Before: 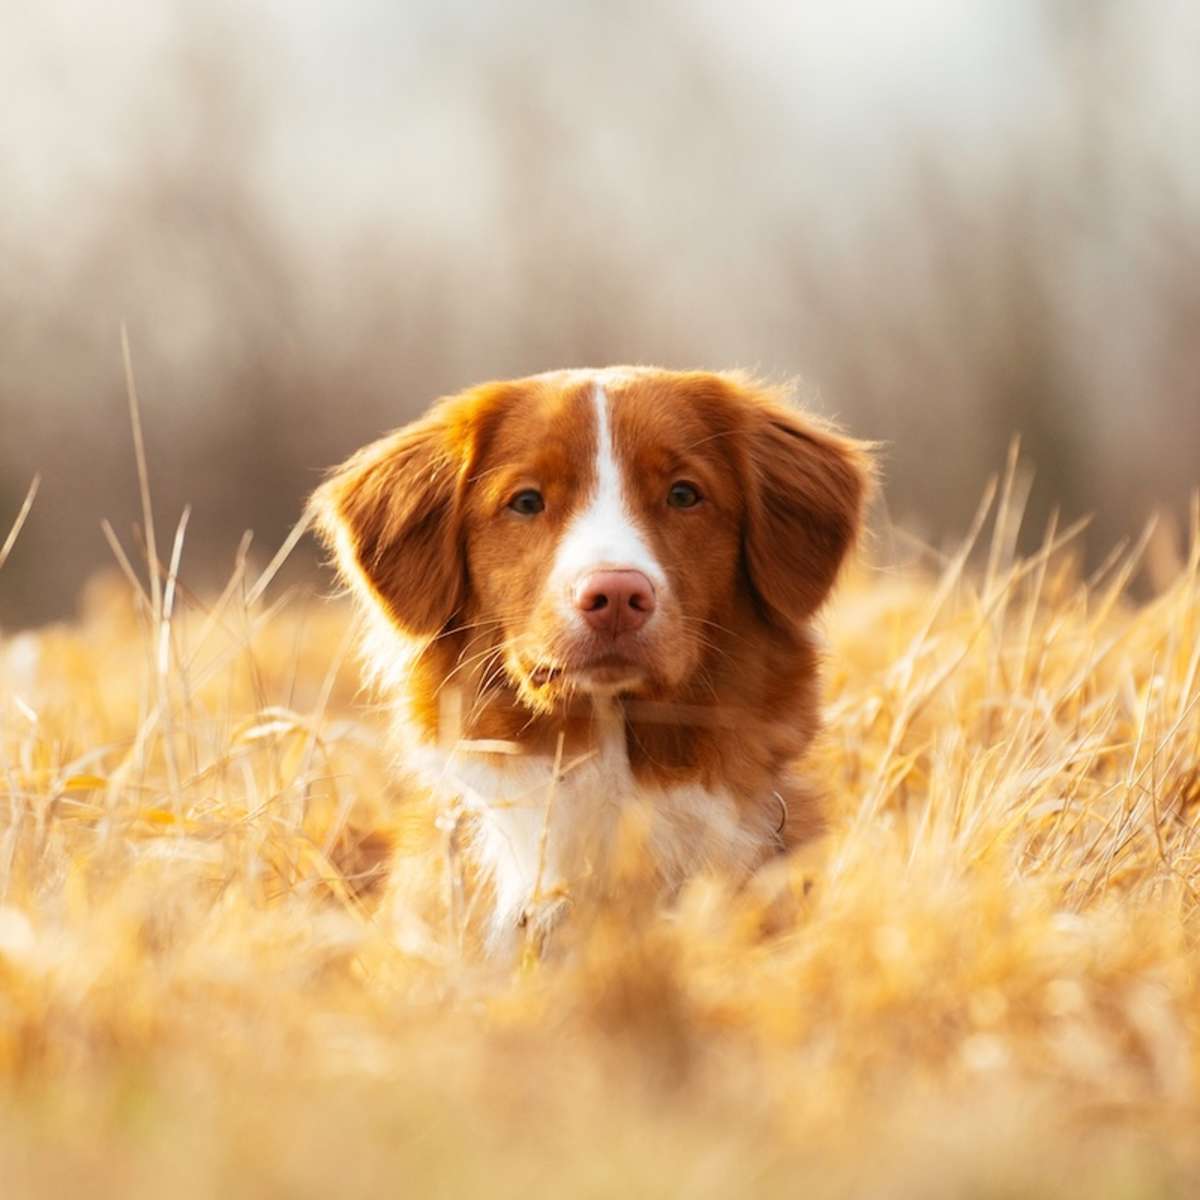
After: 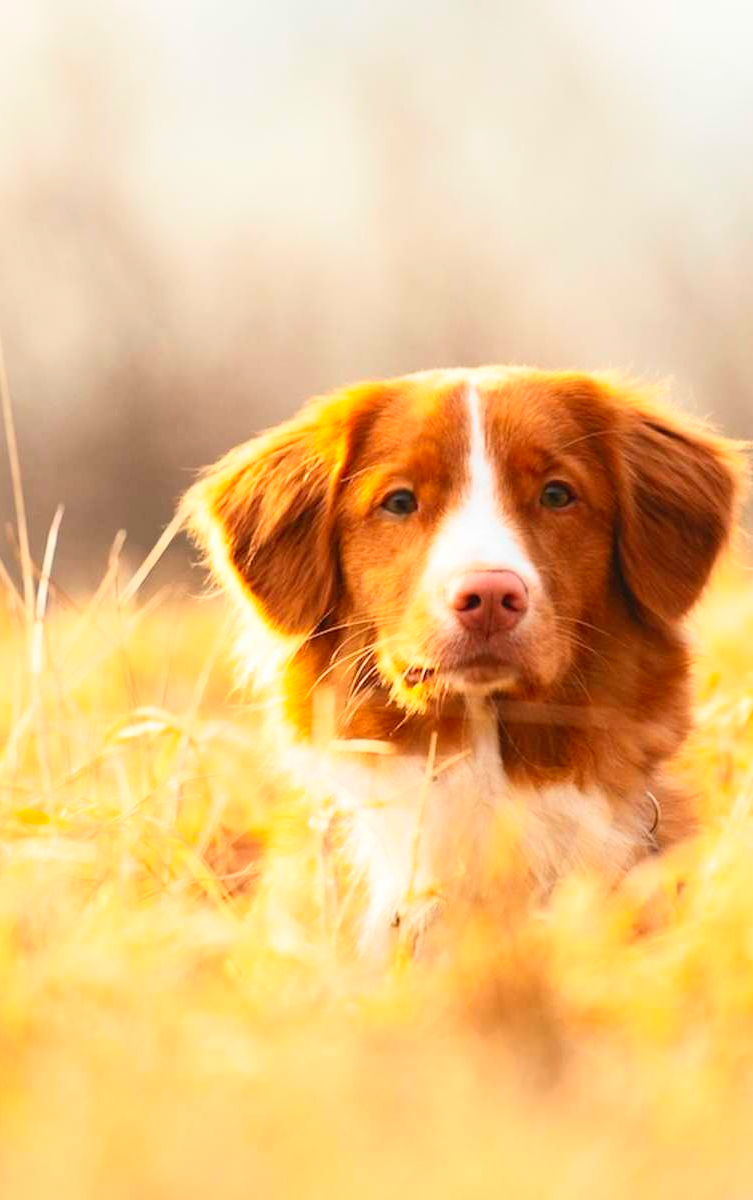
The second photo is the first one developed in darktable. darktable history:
crop: left 10.644%, right 26.528%
contrast brightness saturation: contrast 0.24, brightness 0.26, saturation 0.39
